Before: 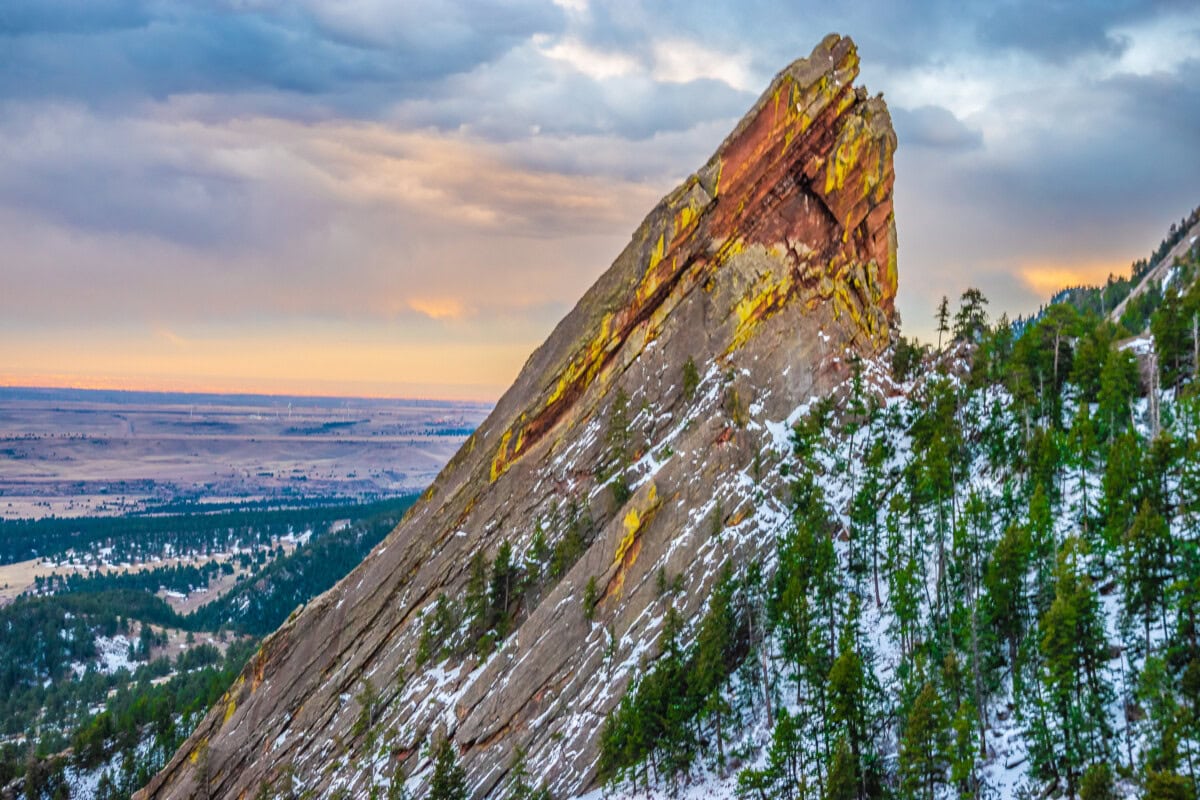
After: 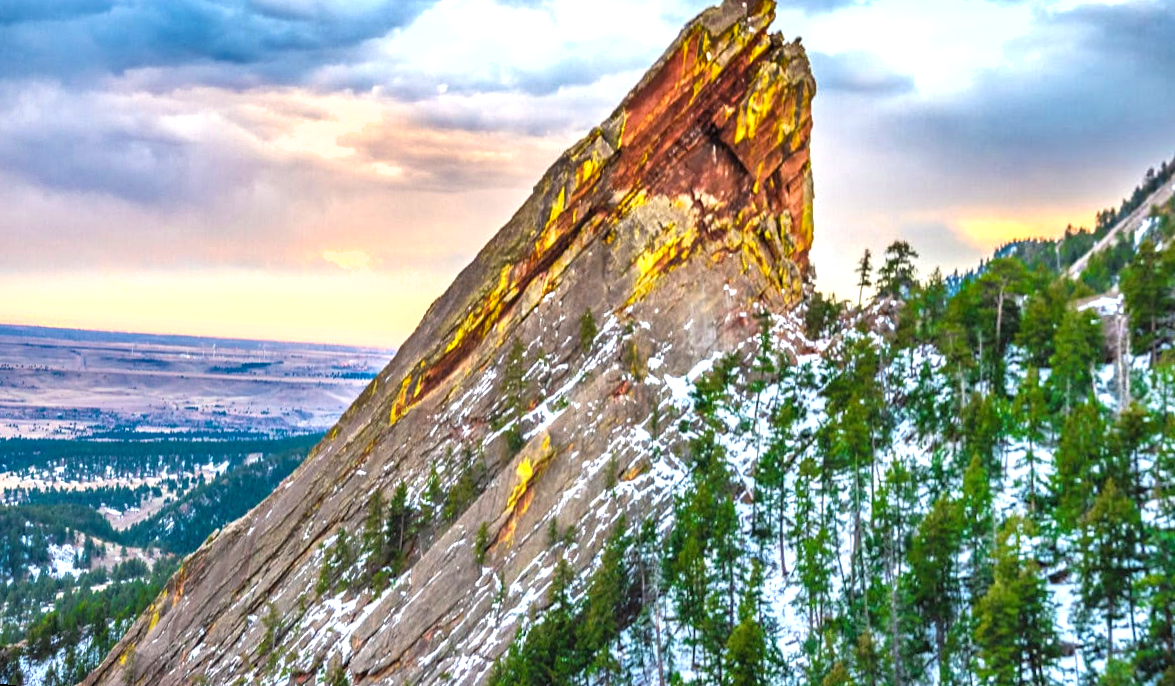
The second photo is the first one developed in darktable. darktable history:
exposure: black level correction 0, exposure 0.9 EV, compensate exposure bias true, compensate highlight preservation false
rotate and perspective: rotation 1.69°, lens shift (vertical) -0.023, lens shift (horizontal) -0.291, crop left 0.025, crop right 0.988, crop top 0.092, crop bottom 0.842
shadows and highlights: soften with gaussian
